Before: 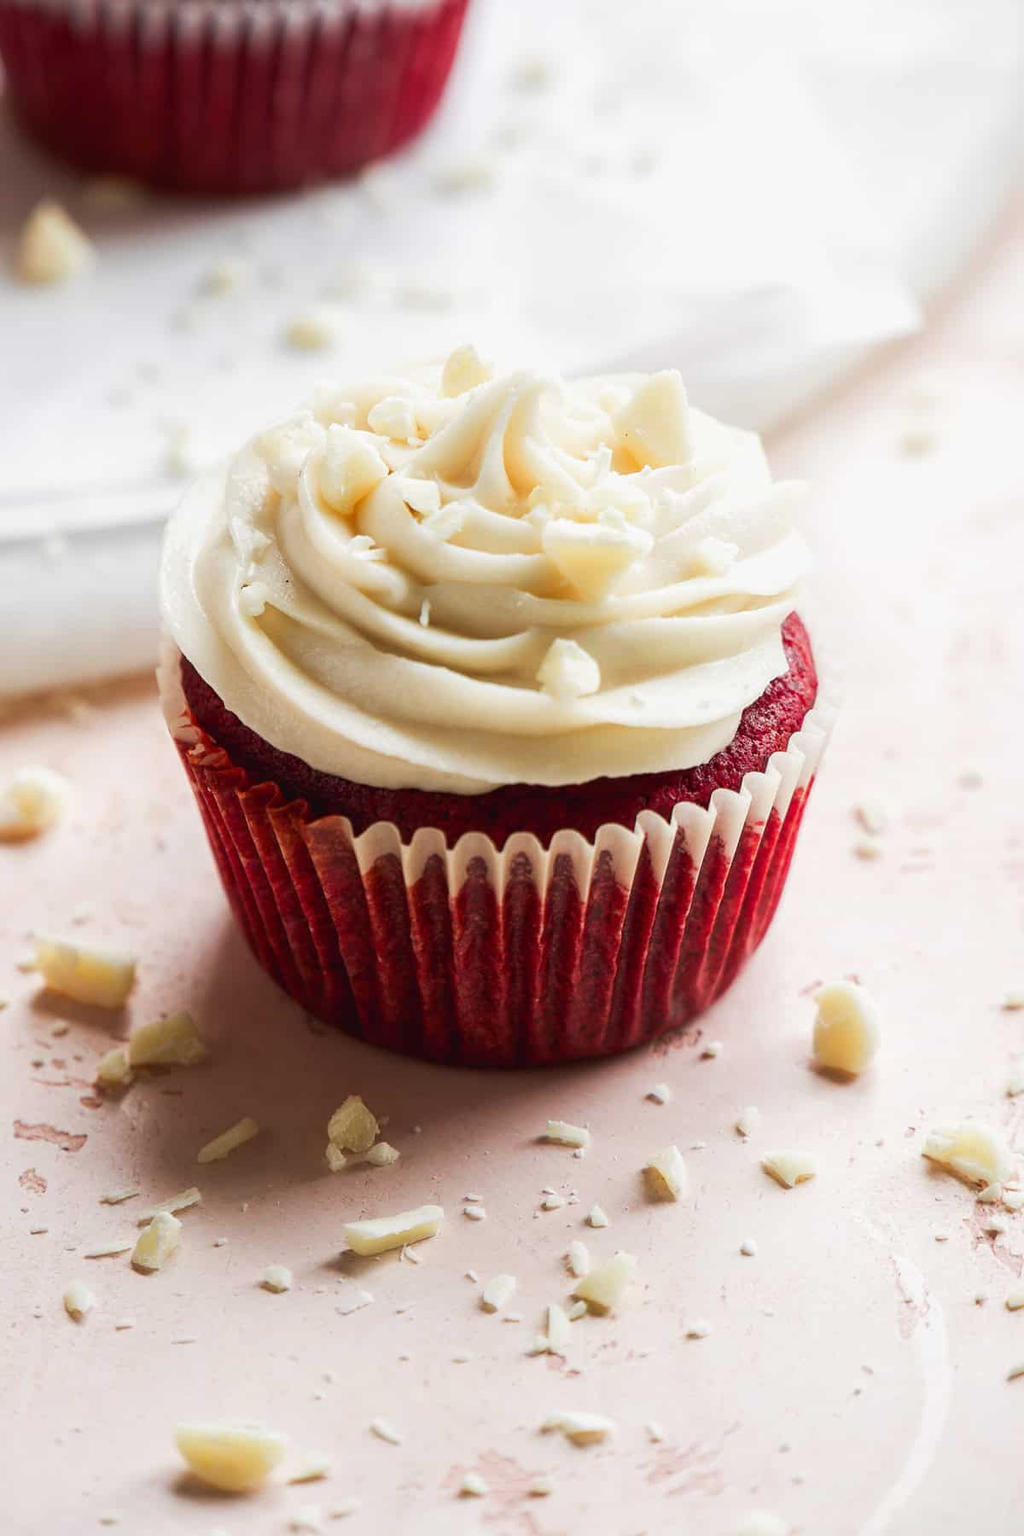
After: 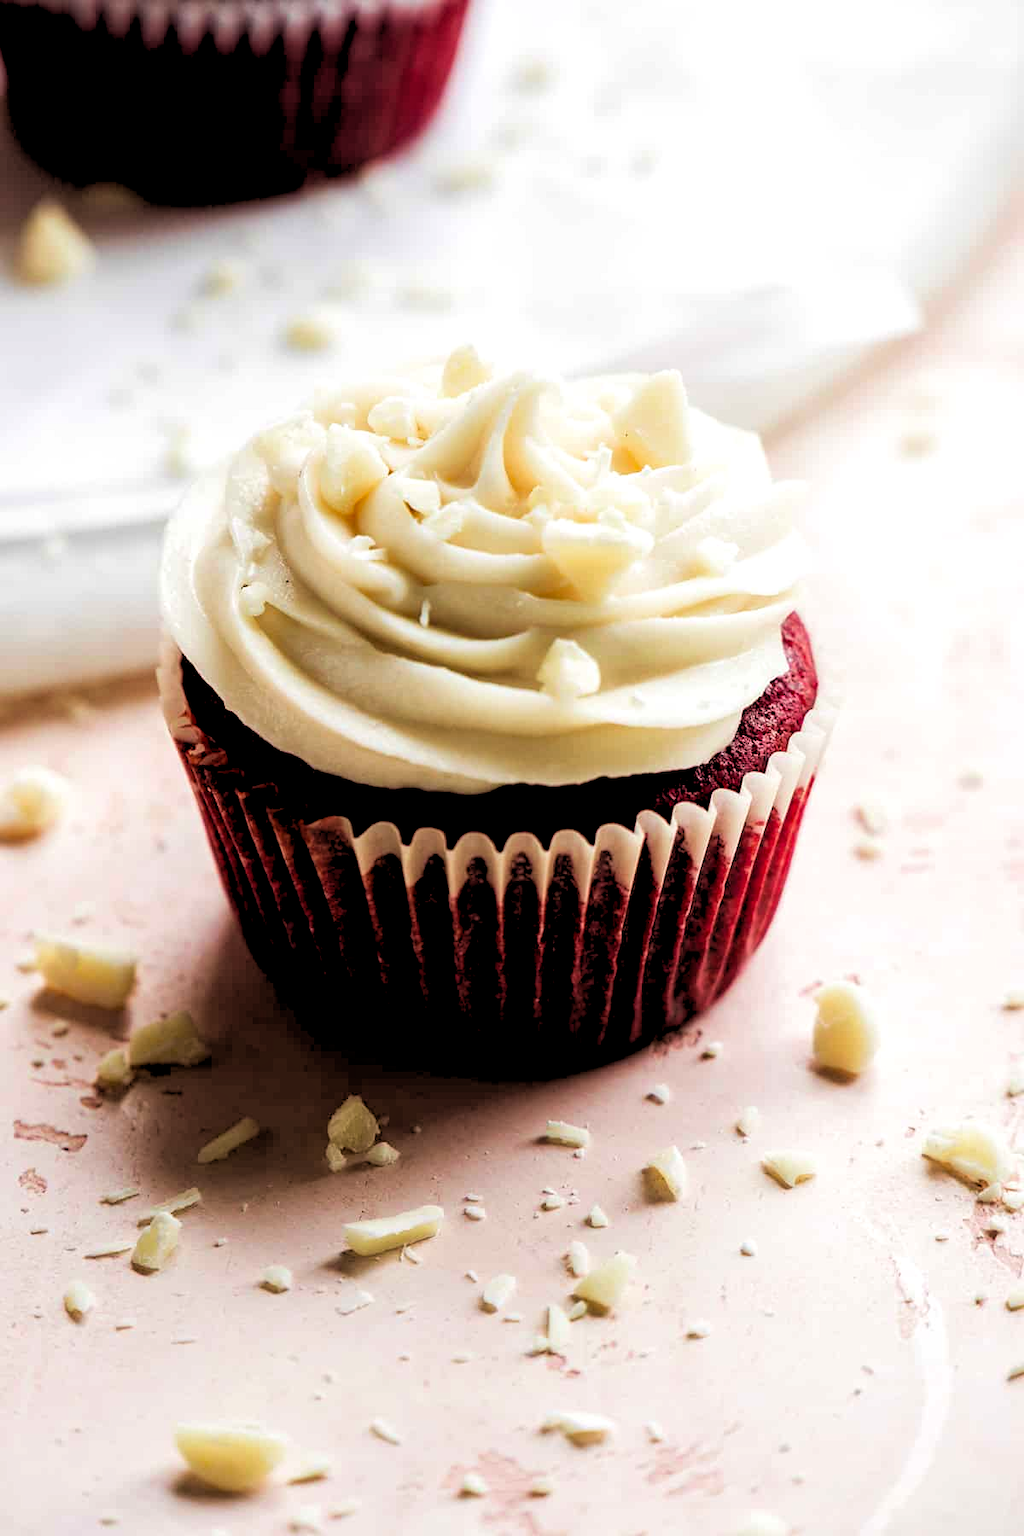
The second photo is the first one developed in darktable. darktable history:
velvia: on, module defaults
haze removal: compatibility mode true, adaptive false
rgb levels: levels [[0.034, 0.472, 0.904], [0, 0.5, 1], [0, 0.5, 1]]
